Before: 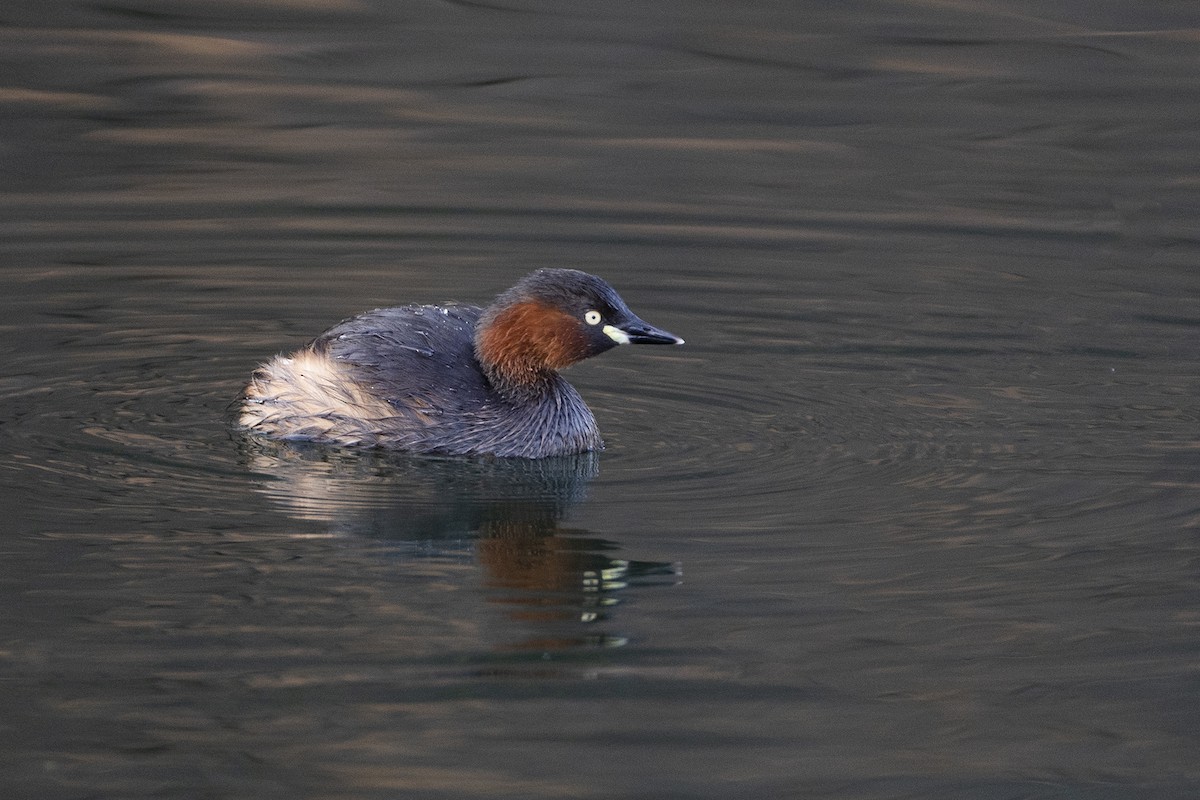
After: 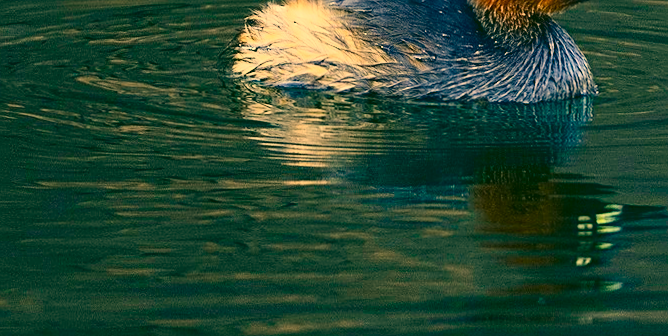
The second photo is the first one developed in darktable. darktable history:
tone curve: curves: ch0 [(0, 0.031) (0.139, 0.084) (0.311, 0.278) (0.495, 0.544) (0.718, 0.816) (0.841, 0.909) (1, 0.967)]; ch1 [(0, 0) (0.272, 0.249) (0.388, 0.385) (0.479, 0.456) (0.495, 0.497) (0.538, 0.55) (0.578, 0.595) (0.707, 0.778) (1, 1)]; ch2 [(0, 0) (0.125, 0.089) (0.353, 0.329) (0.443, 0.408) (0.502, 0.495) (0.56, 0.553) (0.608, 0.631) (1, 1)], color space Lab, independent channels, preserve colors none
exposure: black level correction 0.002, compensate highlight preservation false
crop: top 44.483%, right 43.593%, bottom 12.892%
rotate and perspective: rotation -0.45°, automatic cropping original format, crop left 0.008, crop right 0.992, crop top 0.012, crop bottom 0.988
color balance rgb: shadows lift › chroma 2%, shadows lift › hue 219.6°, power › hue 313.2°, highlights gain › chroma 3%, highlights gain › hue 75.6°, global offset › luminance 0.5%, perceptual saturation grading › global saturation 15.33%, perceptual saturation grading › highlights -19.33%, perceptual saturation grading › shadows 20%, global vibrance 20%
color correction: highlights a* 5.62, highlights b* 33.57, shadows a* -25.86, shadows b* 4.02
sharpen: on, module defaults
